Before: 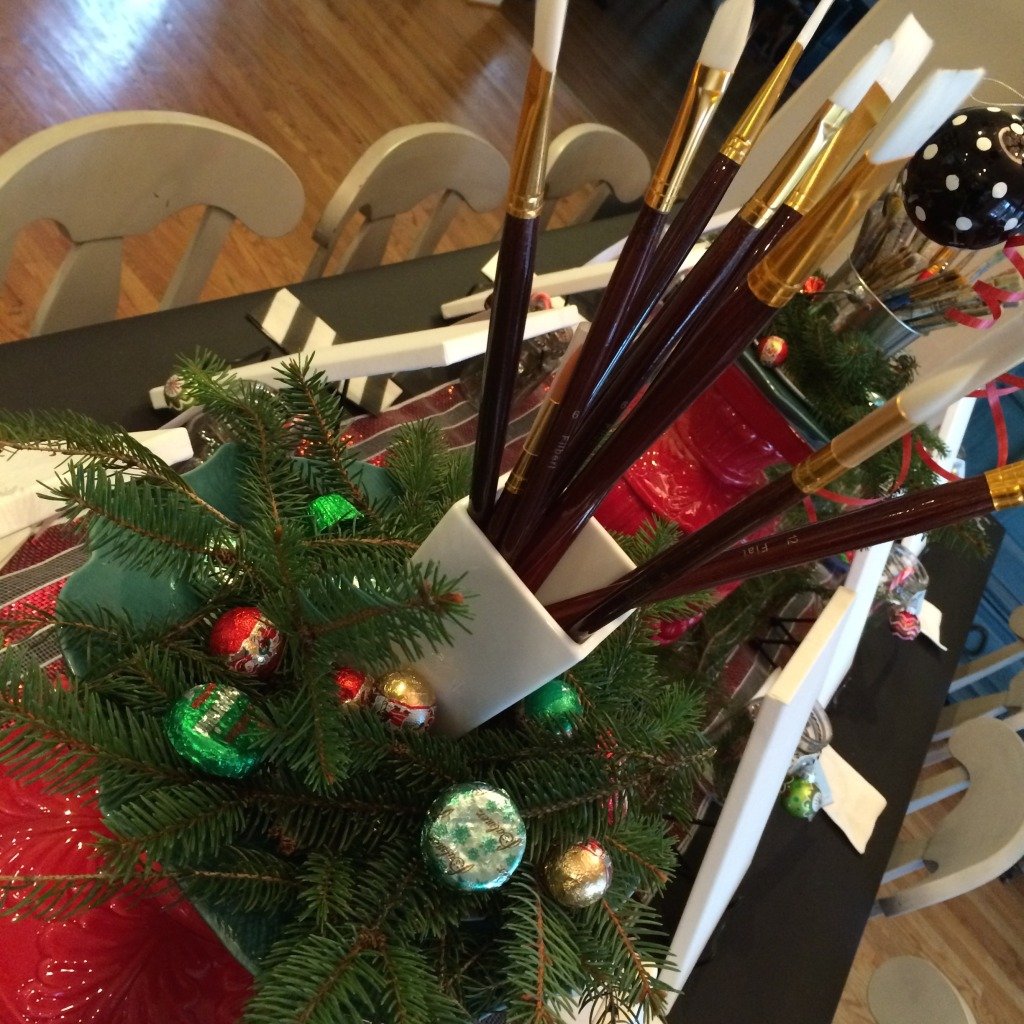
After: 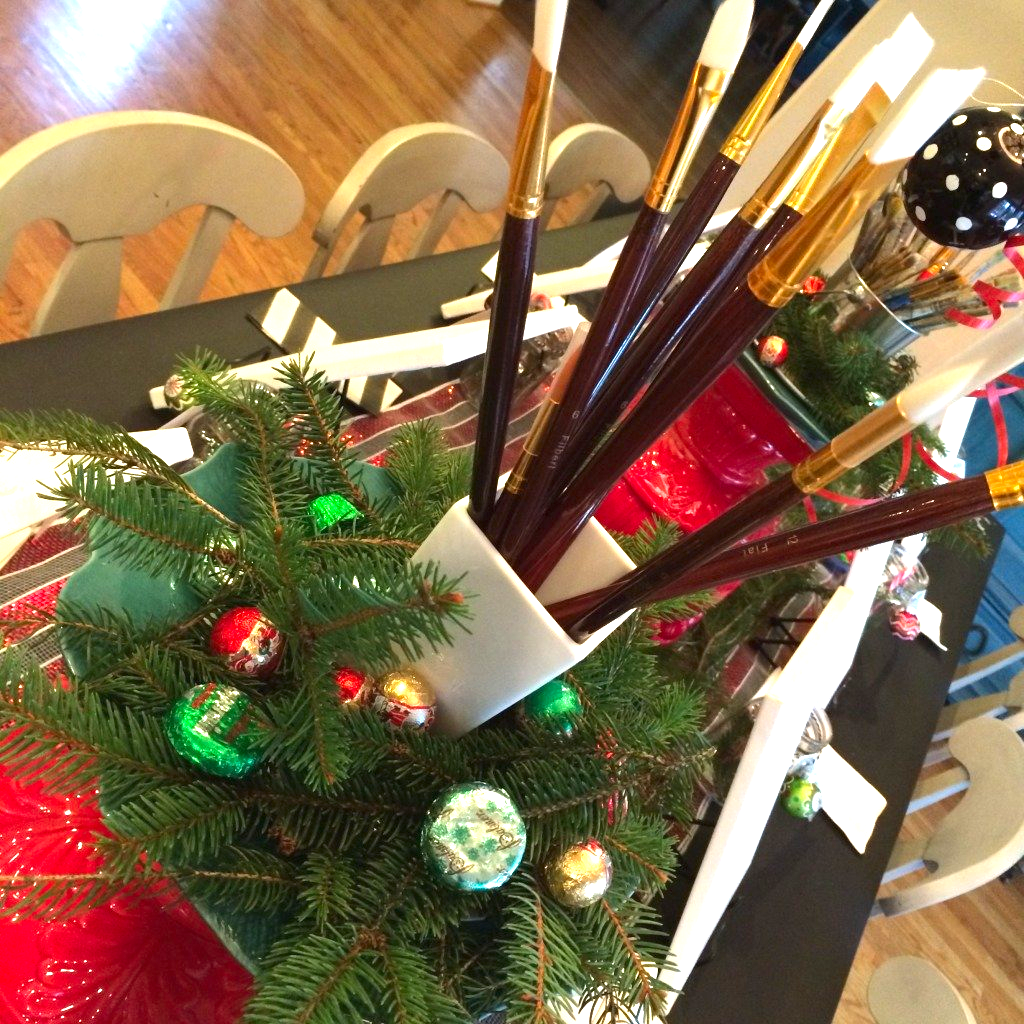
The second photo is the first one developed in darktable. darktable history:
exposure: black level correction 0, exposure 1.2 EV, compensate exposure bias true, compensate highlight preservation false
color correction: saturation 1.11
